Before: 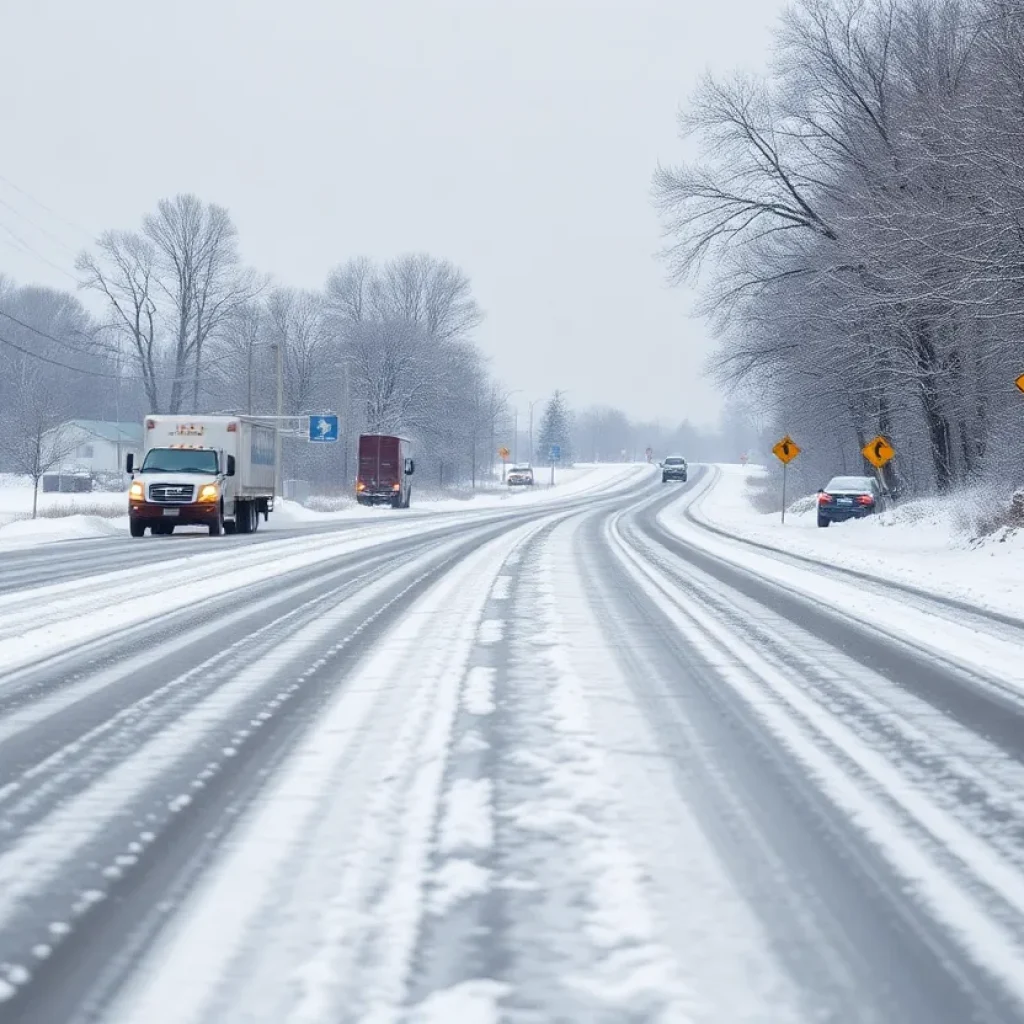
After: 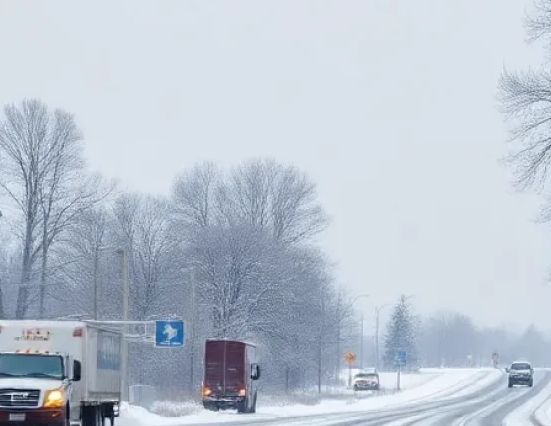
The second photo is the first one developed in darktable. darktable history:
crop: left 15.04%, top 9.313%, right 31.09%, bottom 49.067%
